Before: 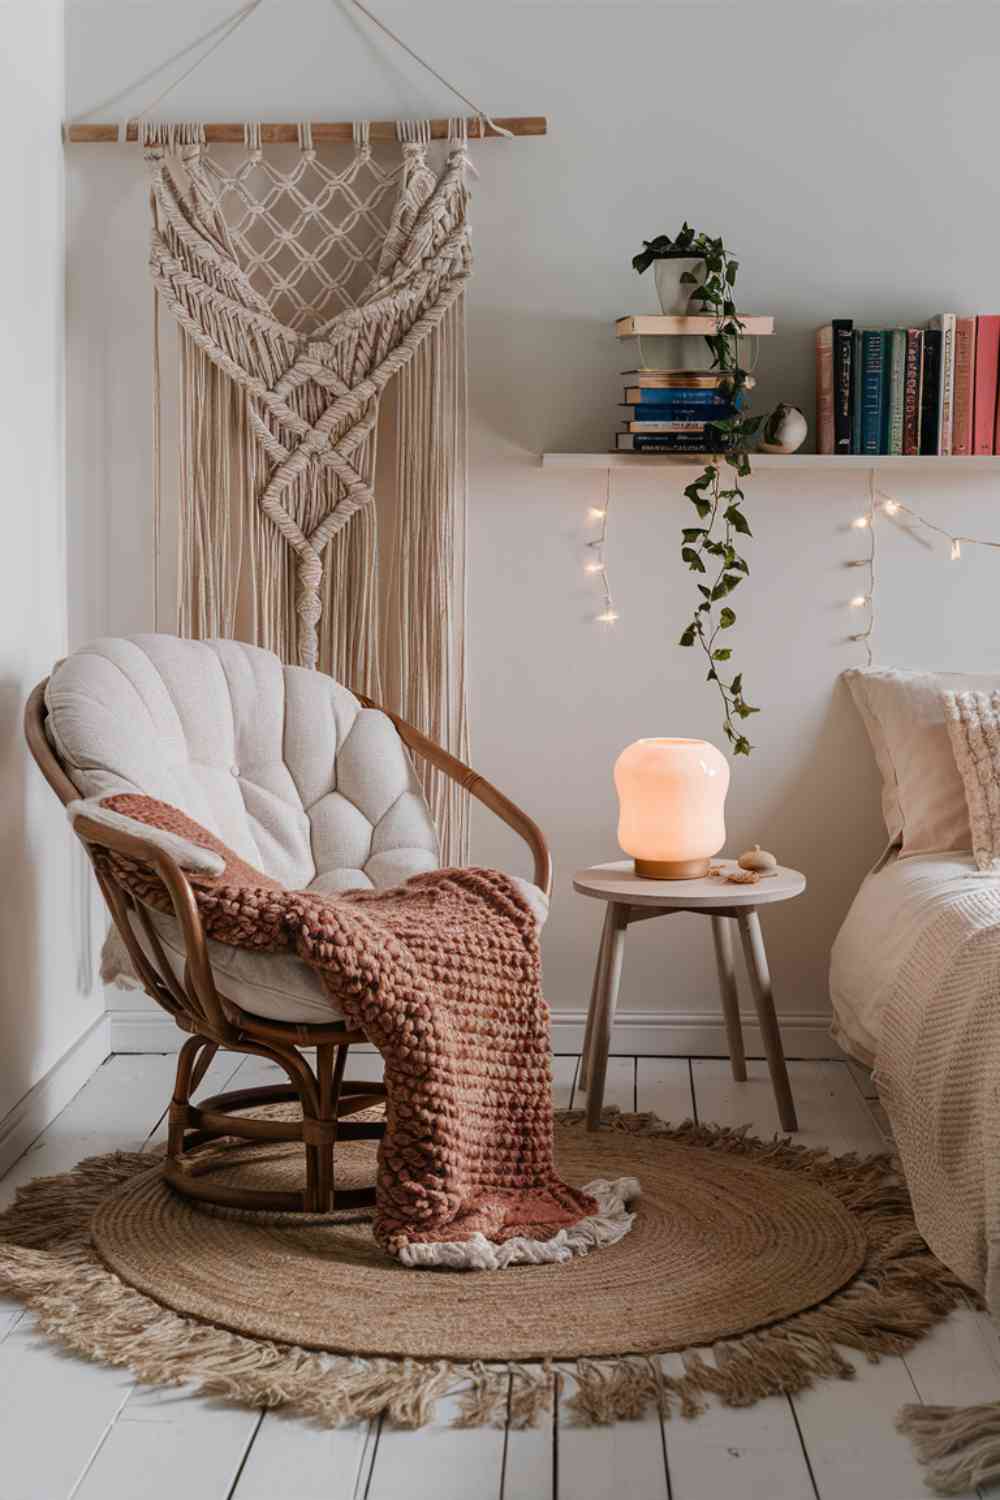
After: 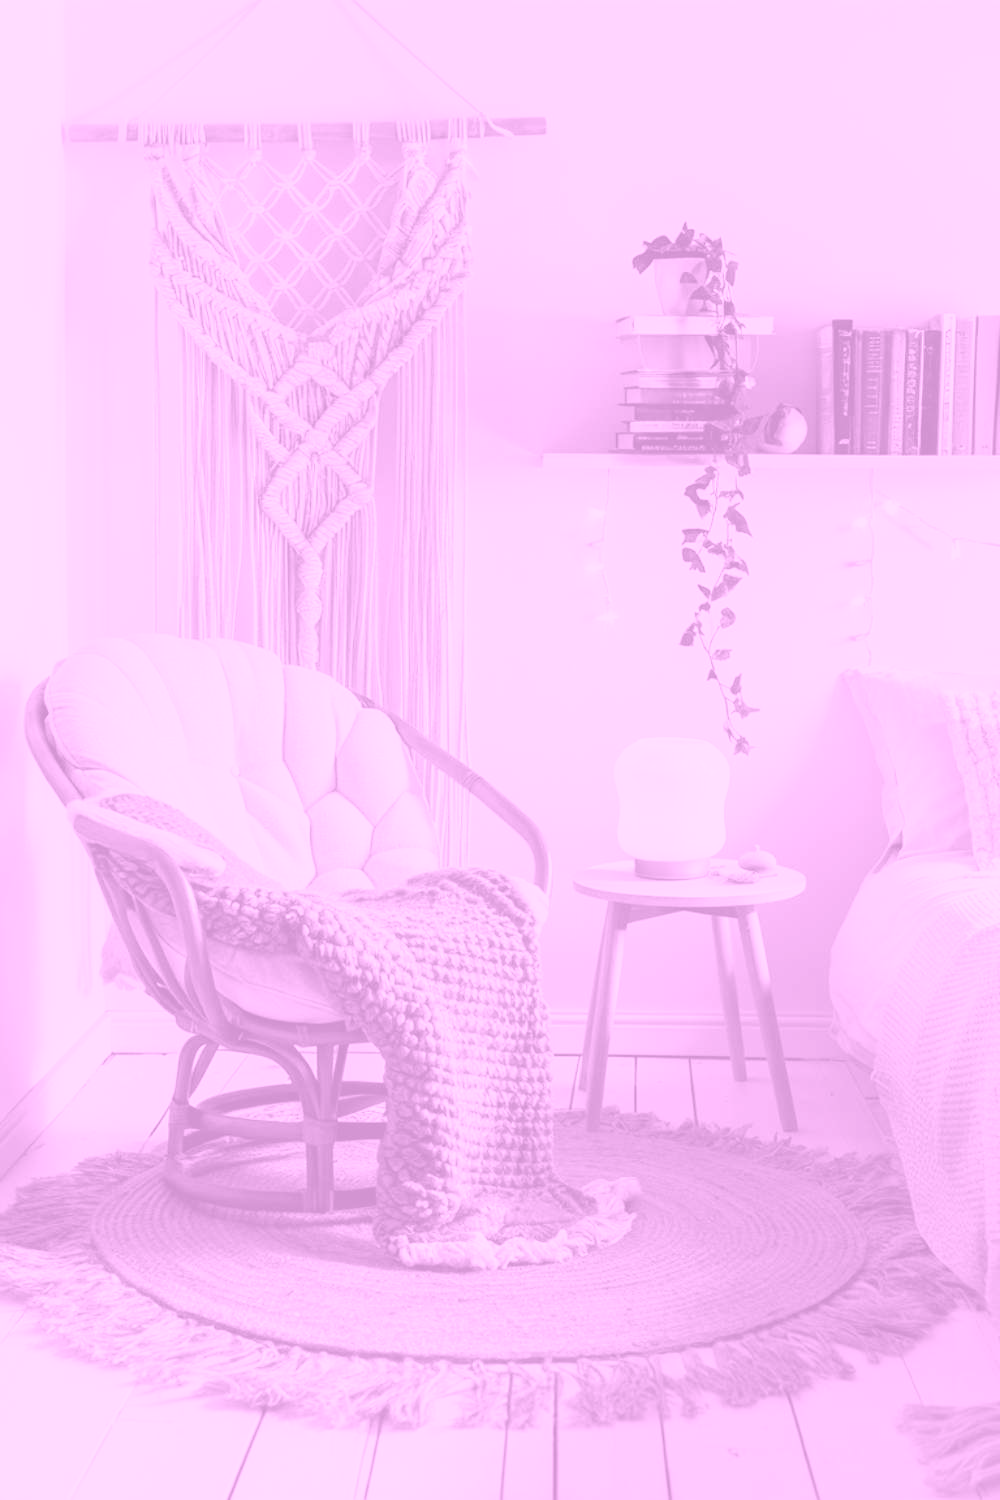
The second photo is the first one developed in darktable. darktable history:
base curve: curves: ch0 [(0, 0) (0.088, 0.125) (0.176, 0.251) (0.354, 0.501) (0.613, 0.749) (1, 0.877)], preserve colors none
colorize: hue 331.2°, saturation 75%, source mix 30.28%, lightness 70.52%, version 1
